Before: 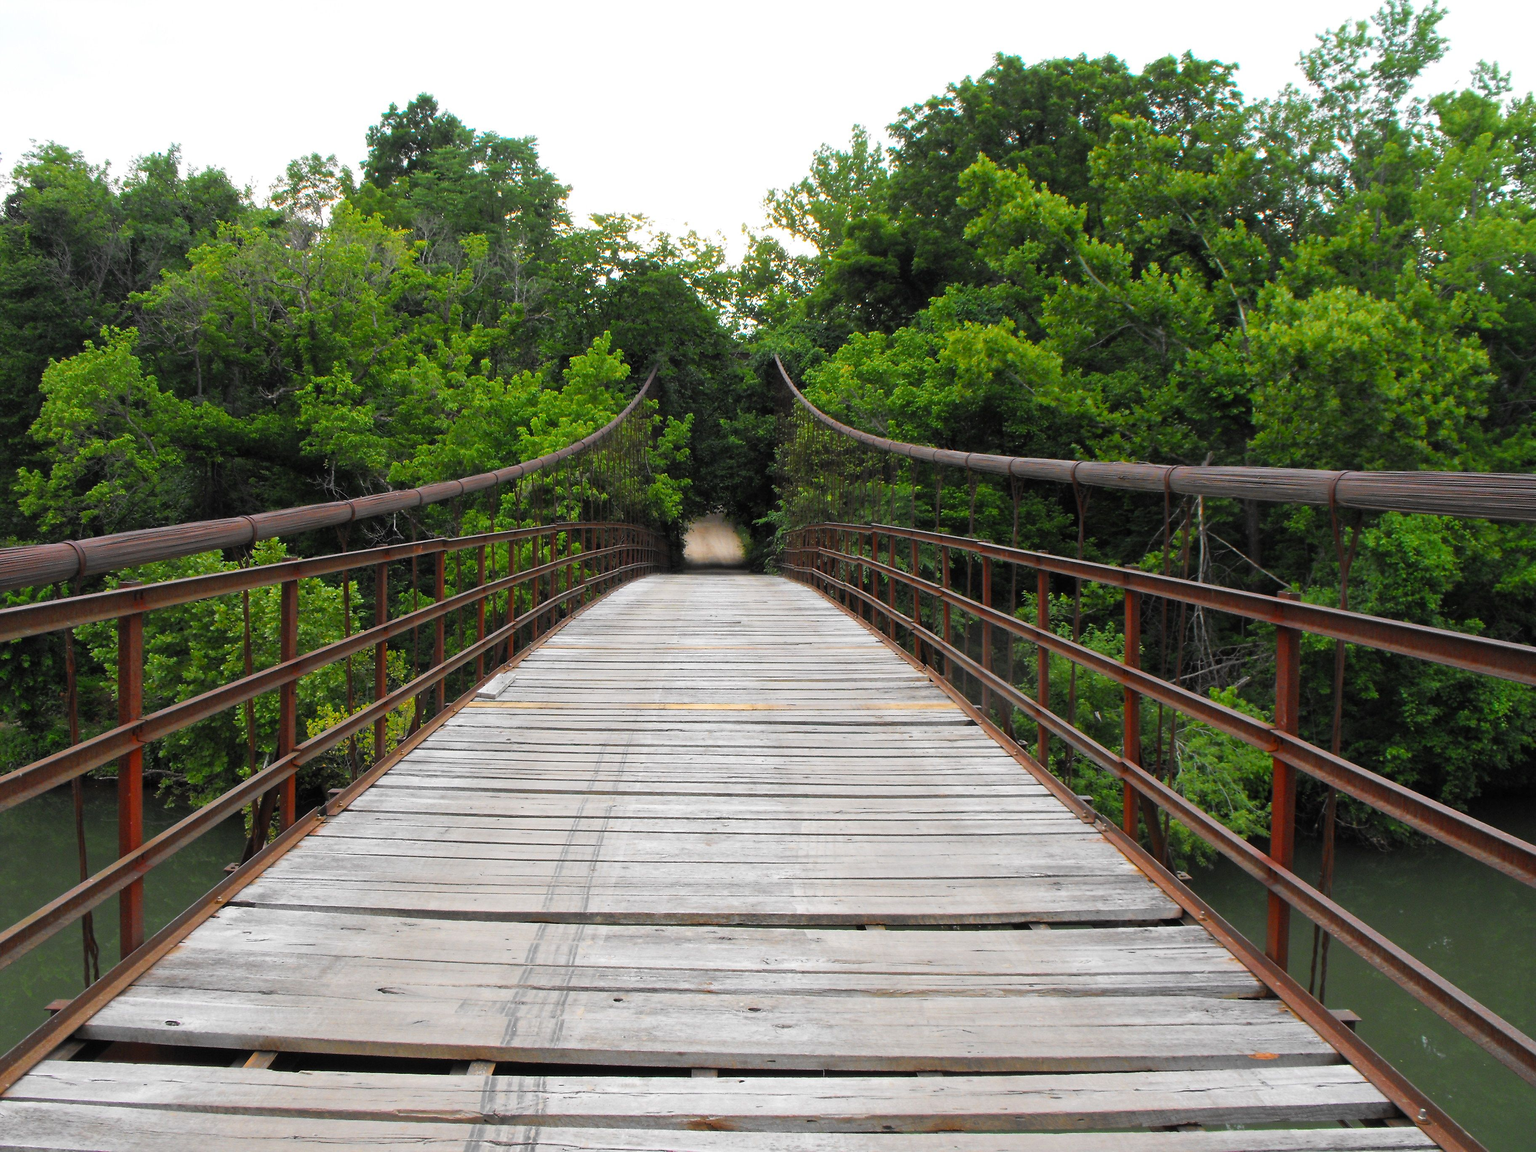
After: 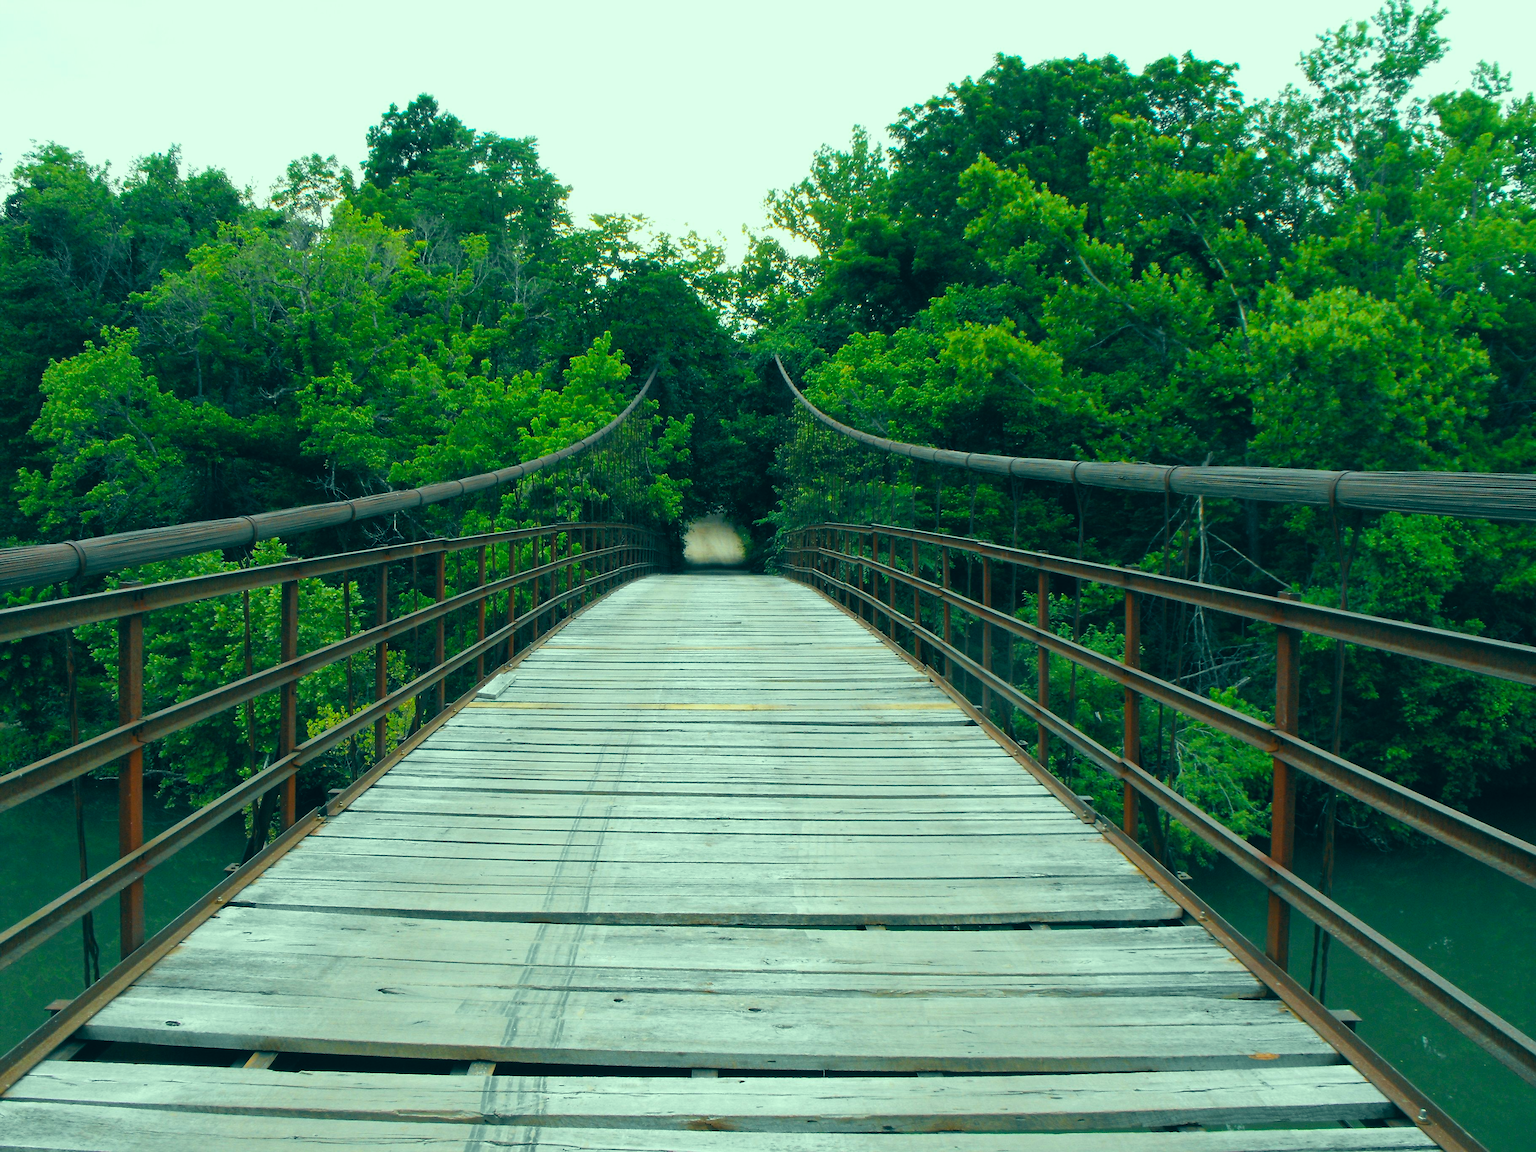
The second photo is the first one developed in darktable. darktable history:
color correction: highlights a* -19.56, highlights b* 9.8, shadows a* -20.51, shadows b* -10.61
